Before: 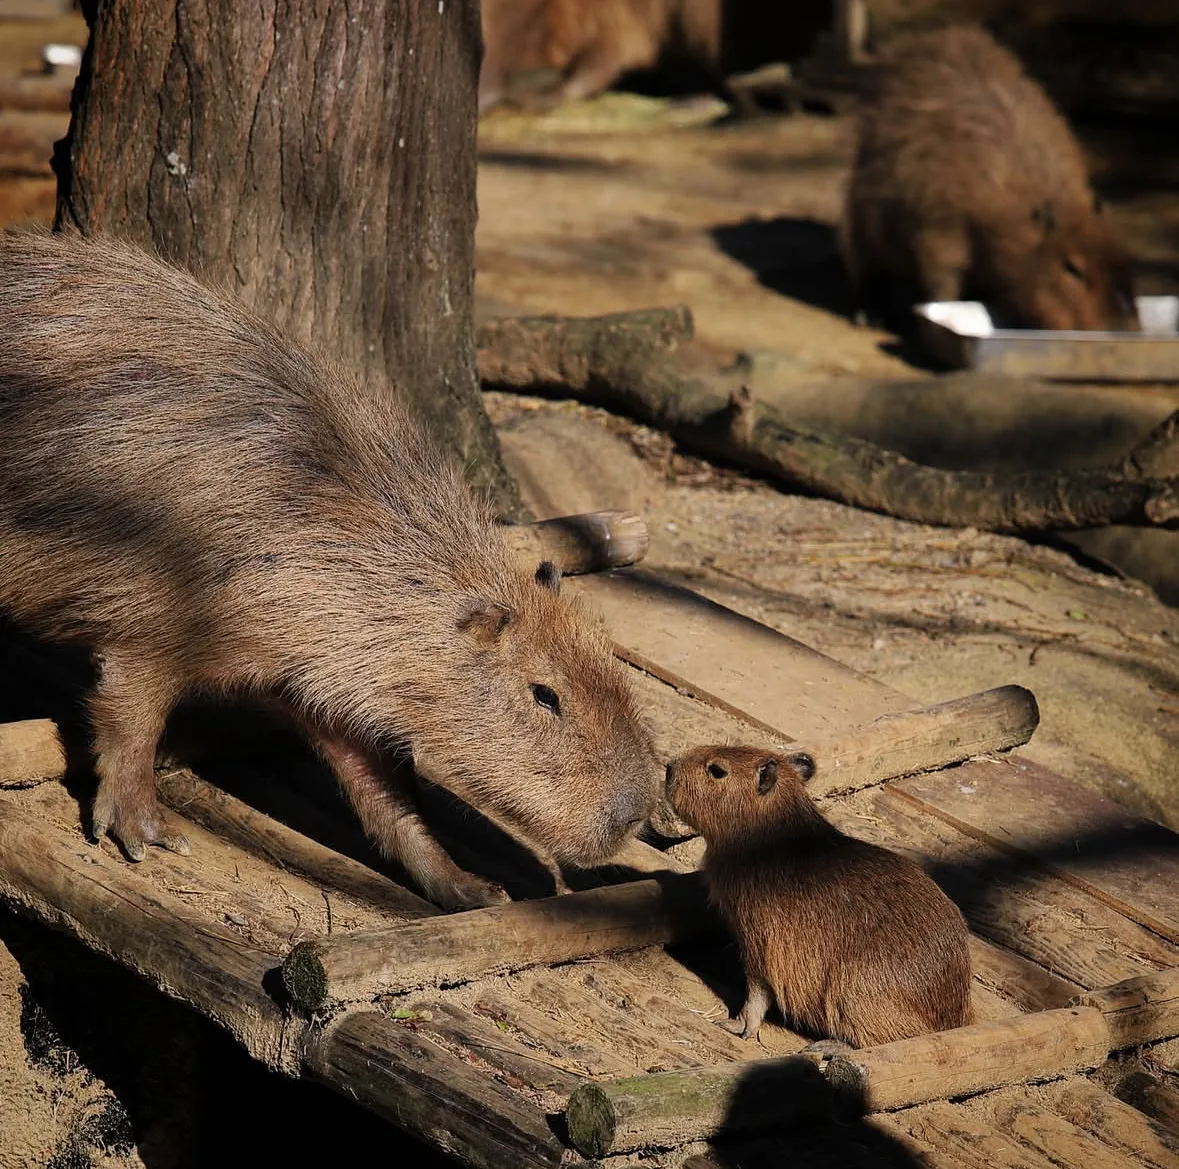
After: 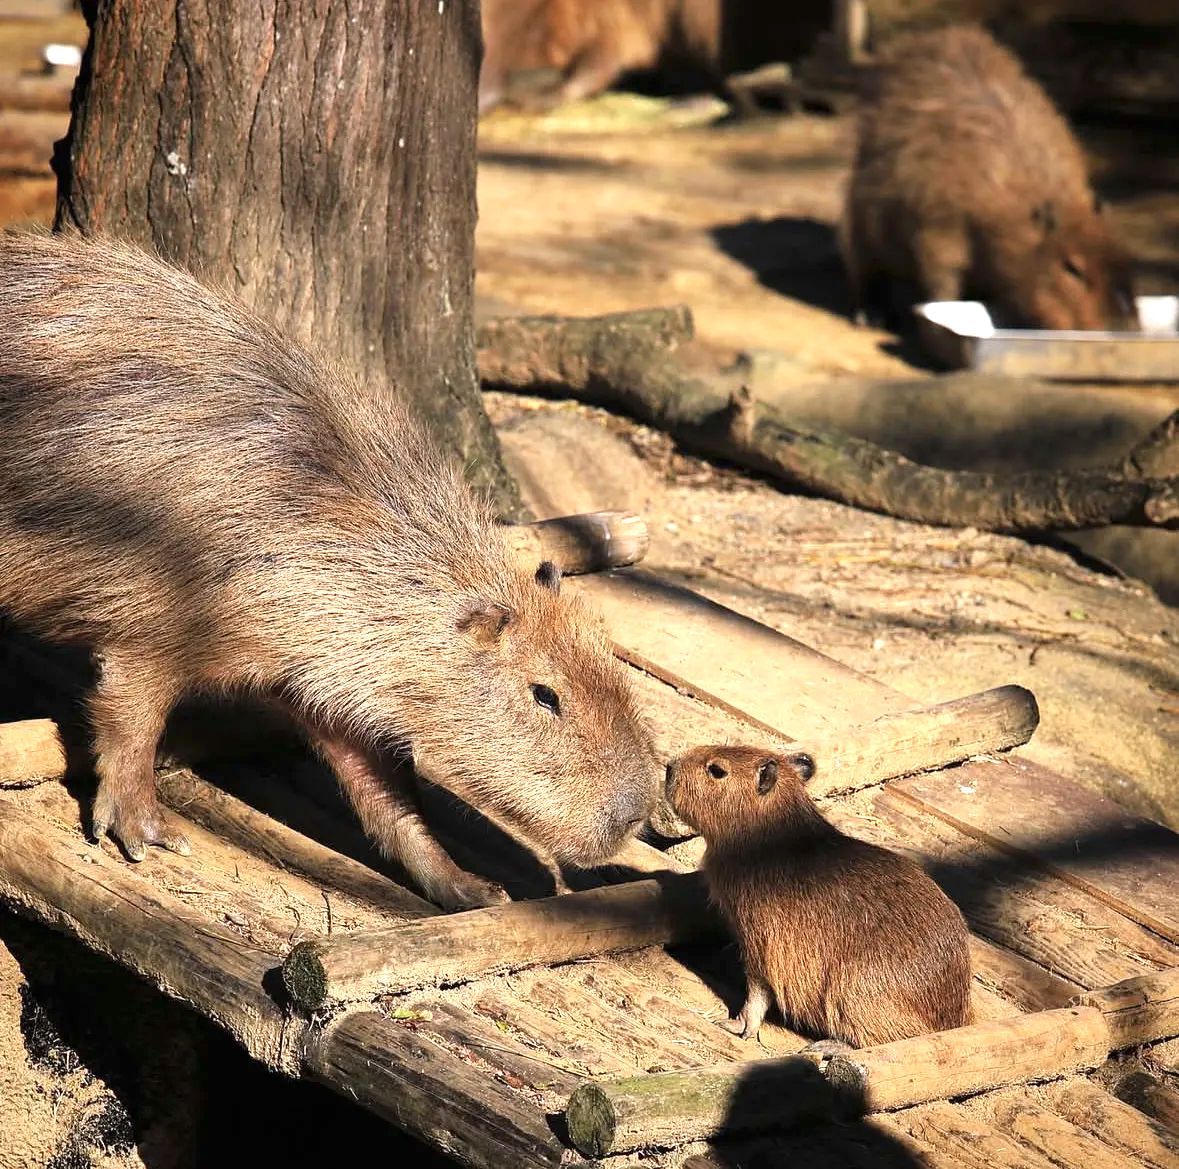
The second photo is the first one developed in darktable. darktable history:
white balance: emerald 1
exposure: black level correction 0, exposure 1.2 EV, compensate exposure bias true, compensate highlight preservation false
